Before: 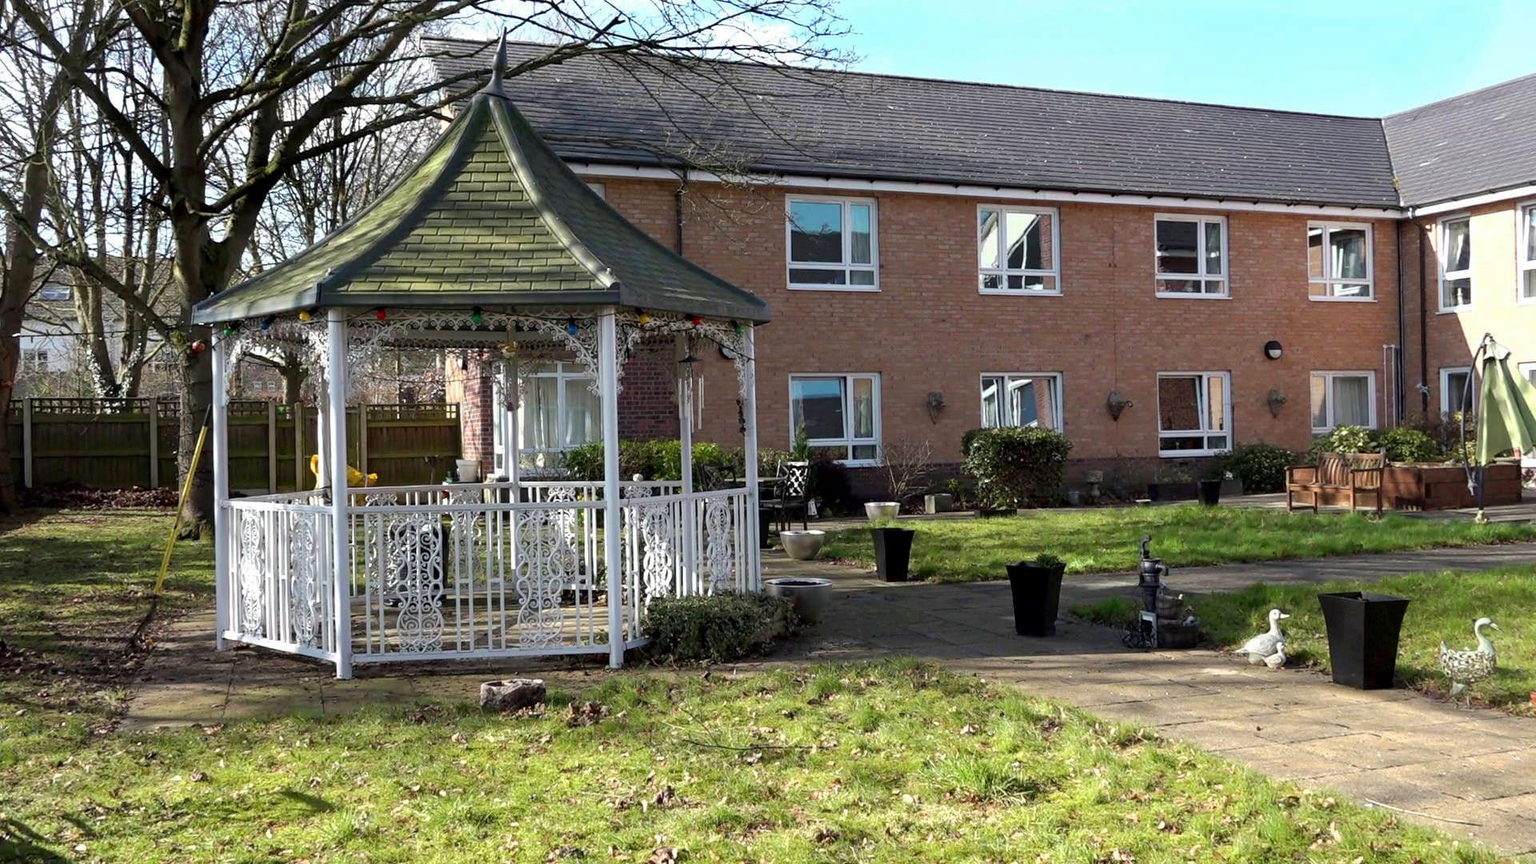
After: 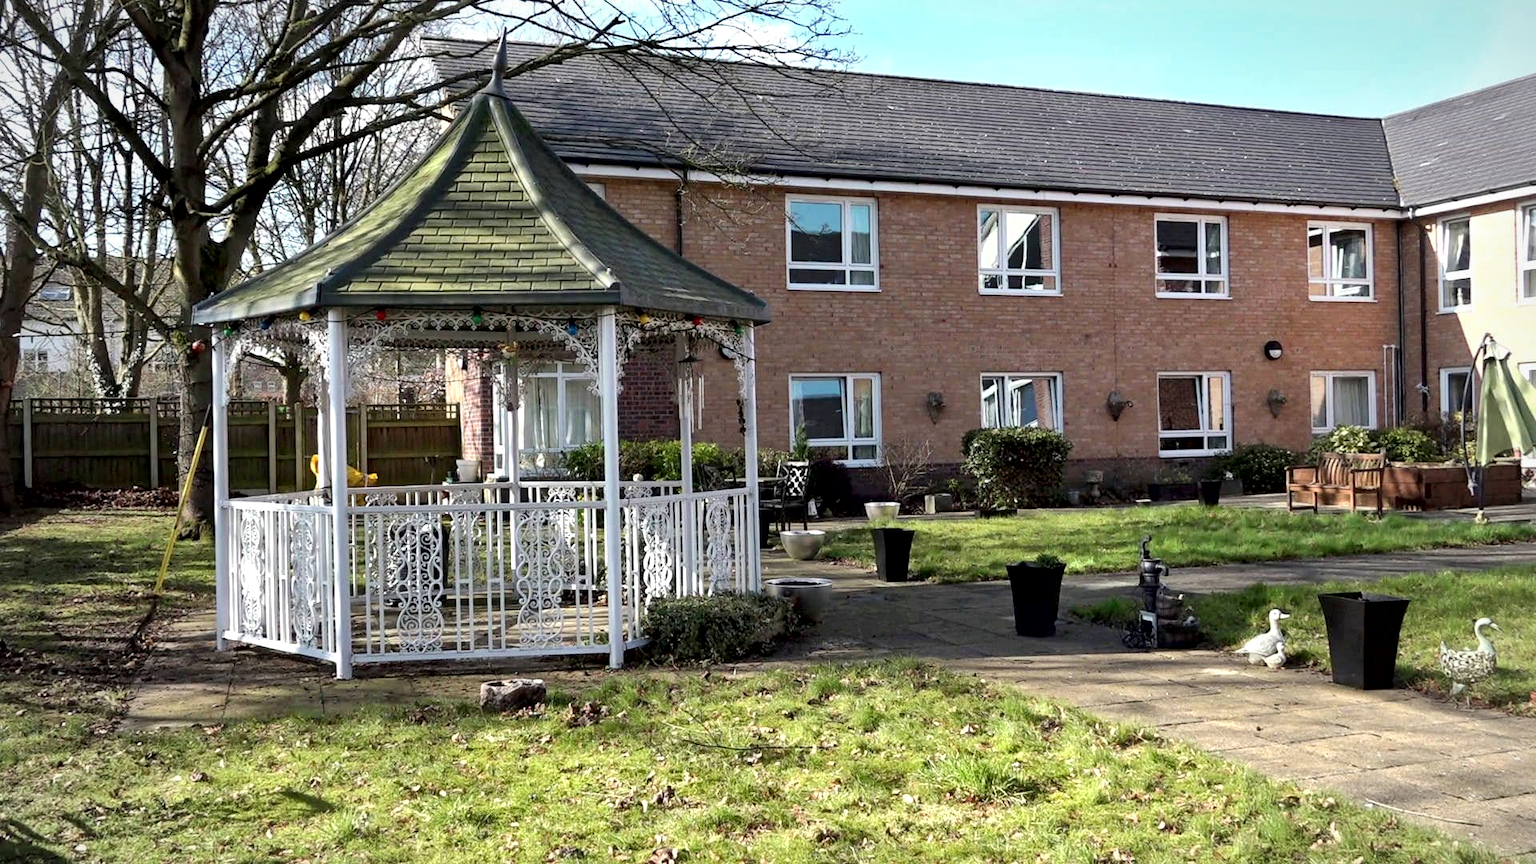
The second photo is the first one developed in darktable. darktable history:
vignetting: fall-off radius 100.42%, width/height ratio 1.34
contrast brightness saturation: contrast 0.046, brightness 0.058, saturation 0.012
local contrast: mode bilateral grid, contrast 49, coarseness 49, detail 150%, midtone range 0.2
